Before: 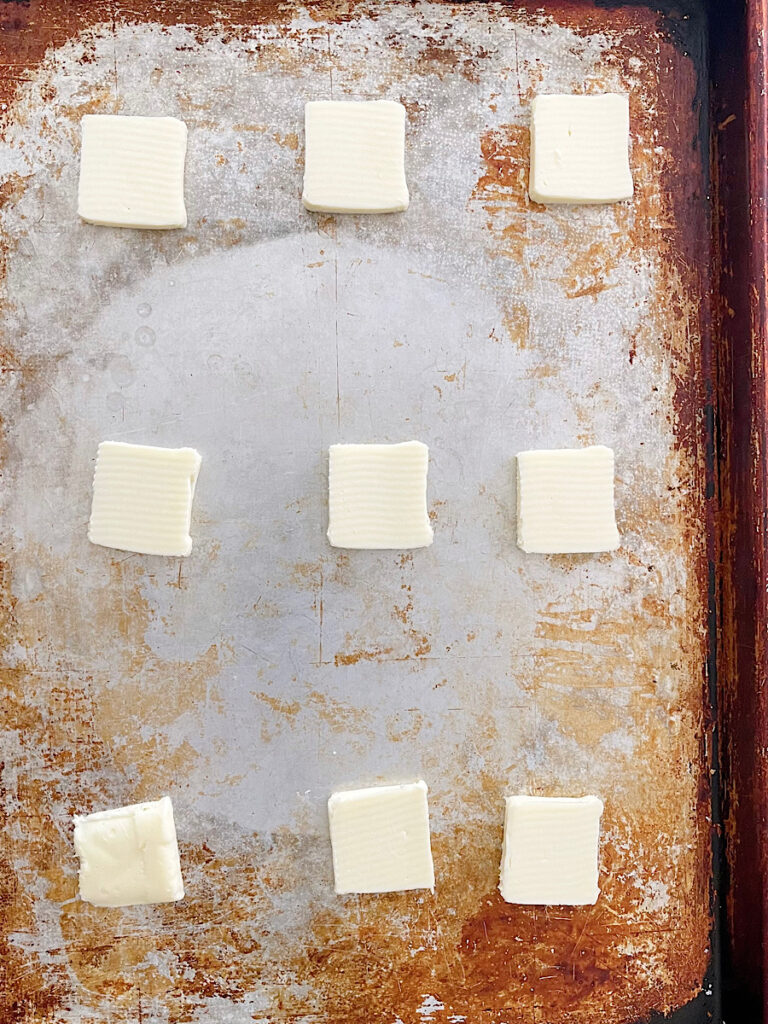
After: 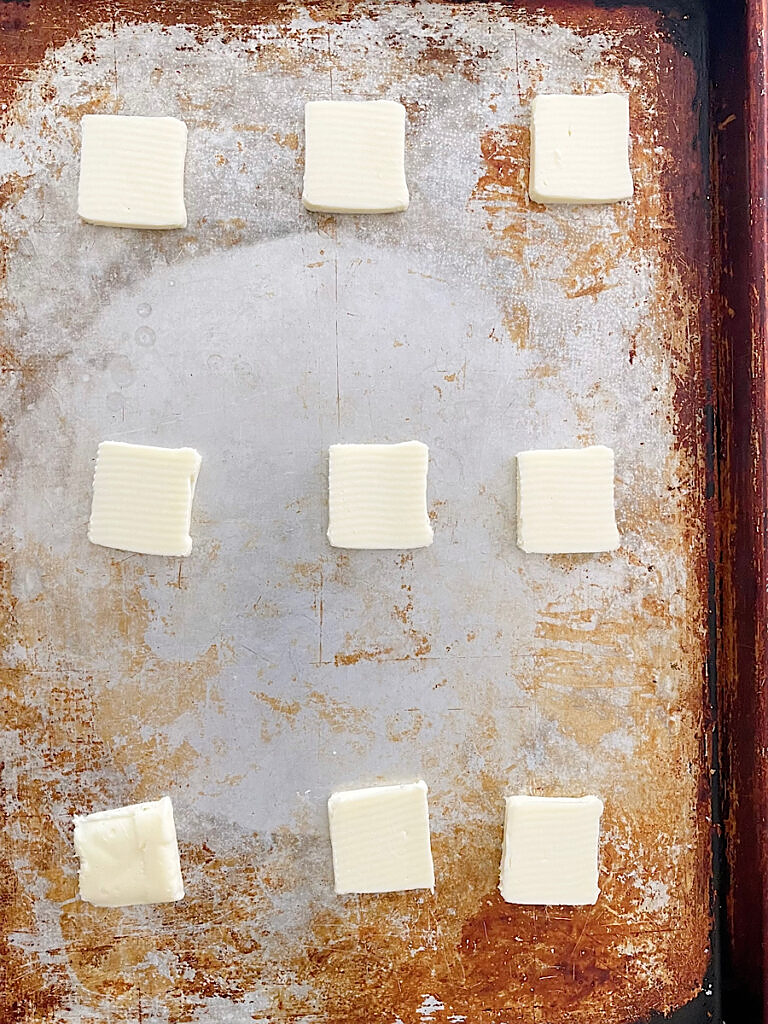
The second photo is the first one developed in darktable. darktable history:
sharpen: radius 1.022
